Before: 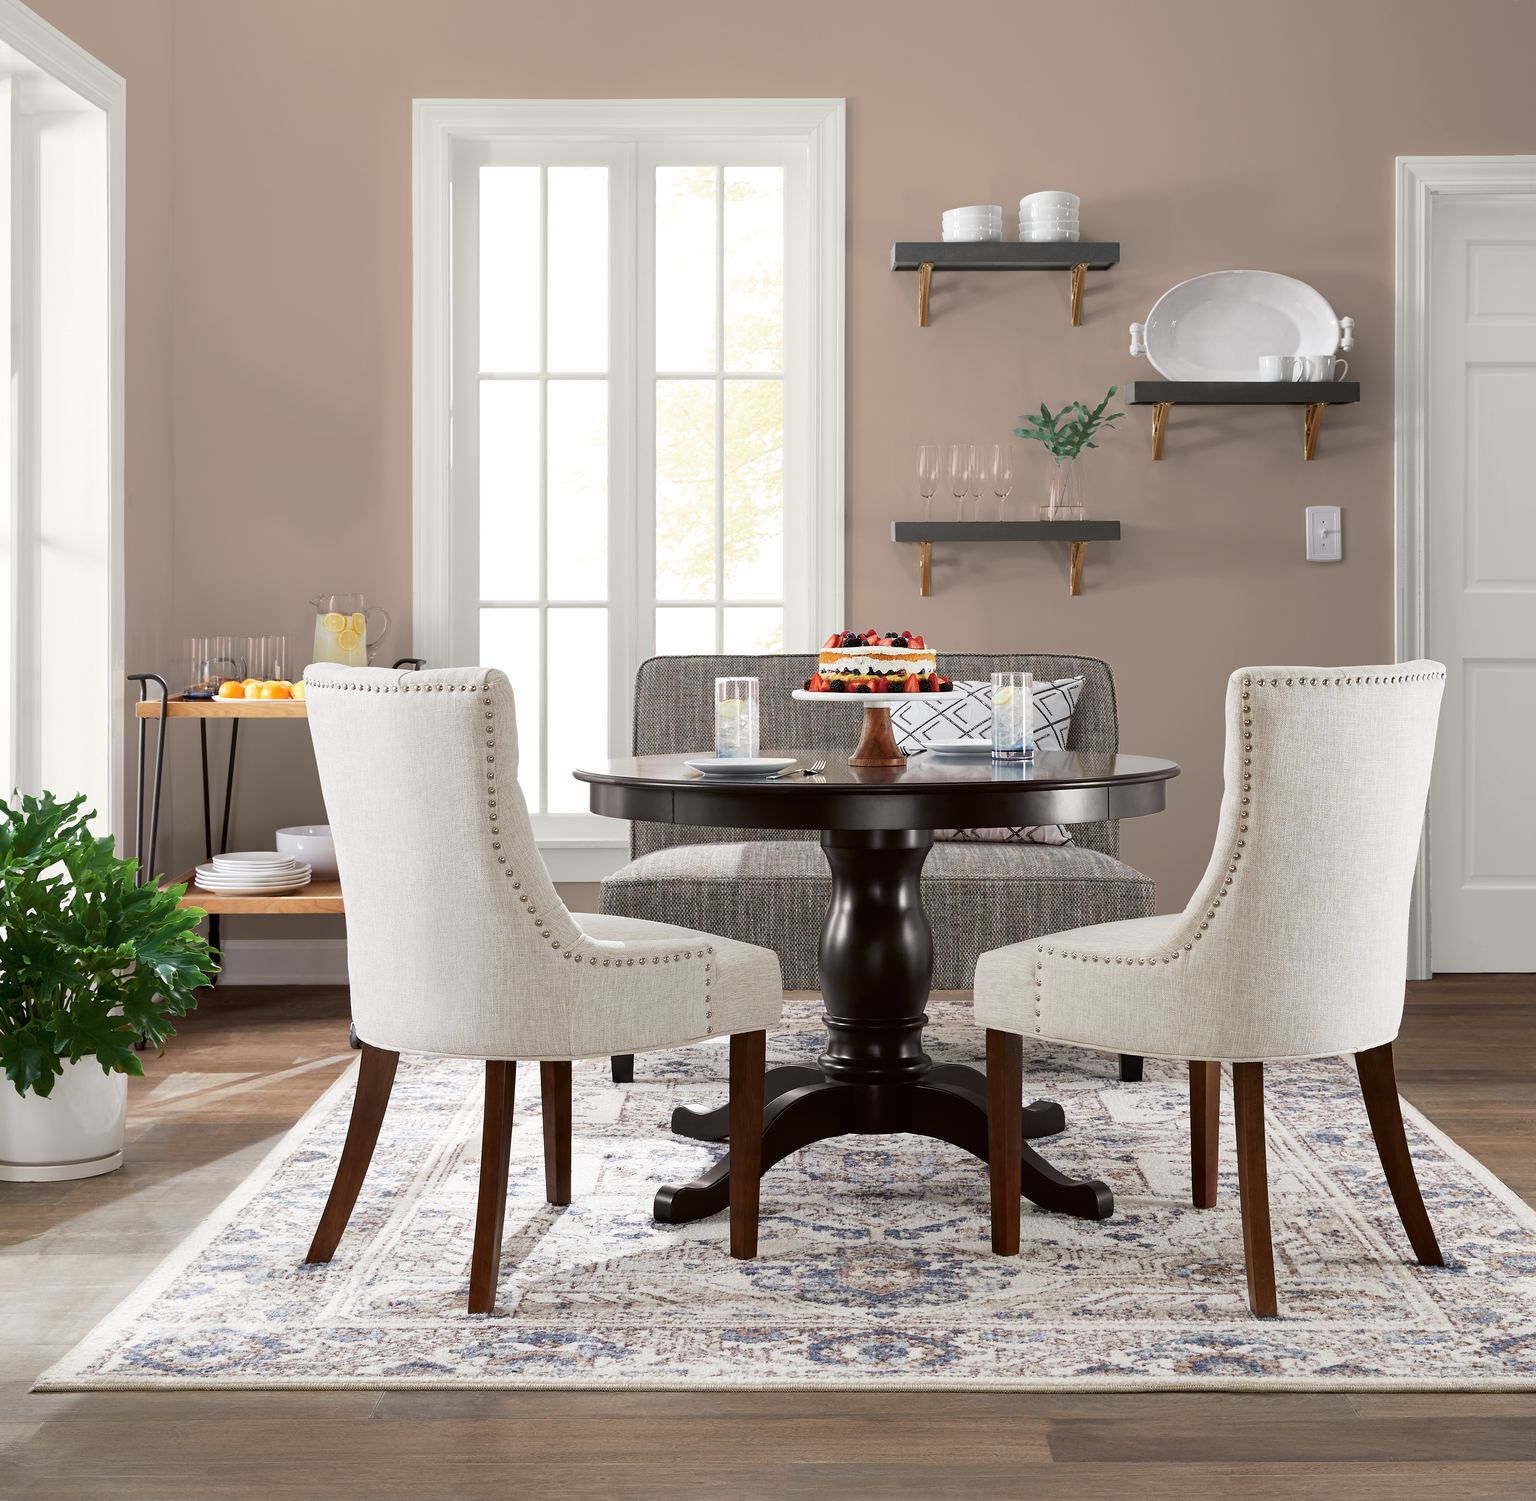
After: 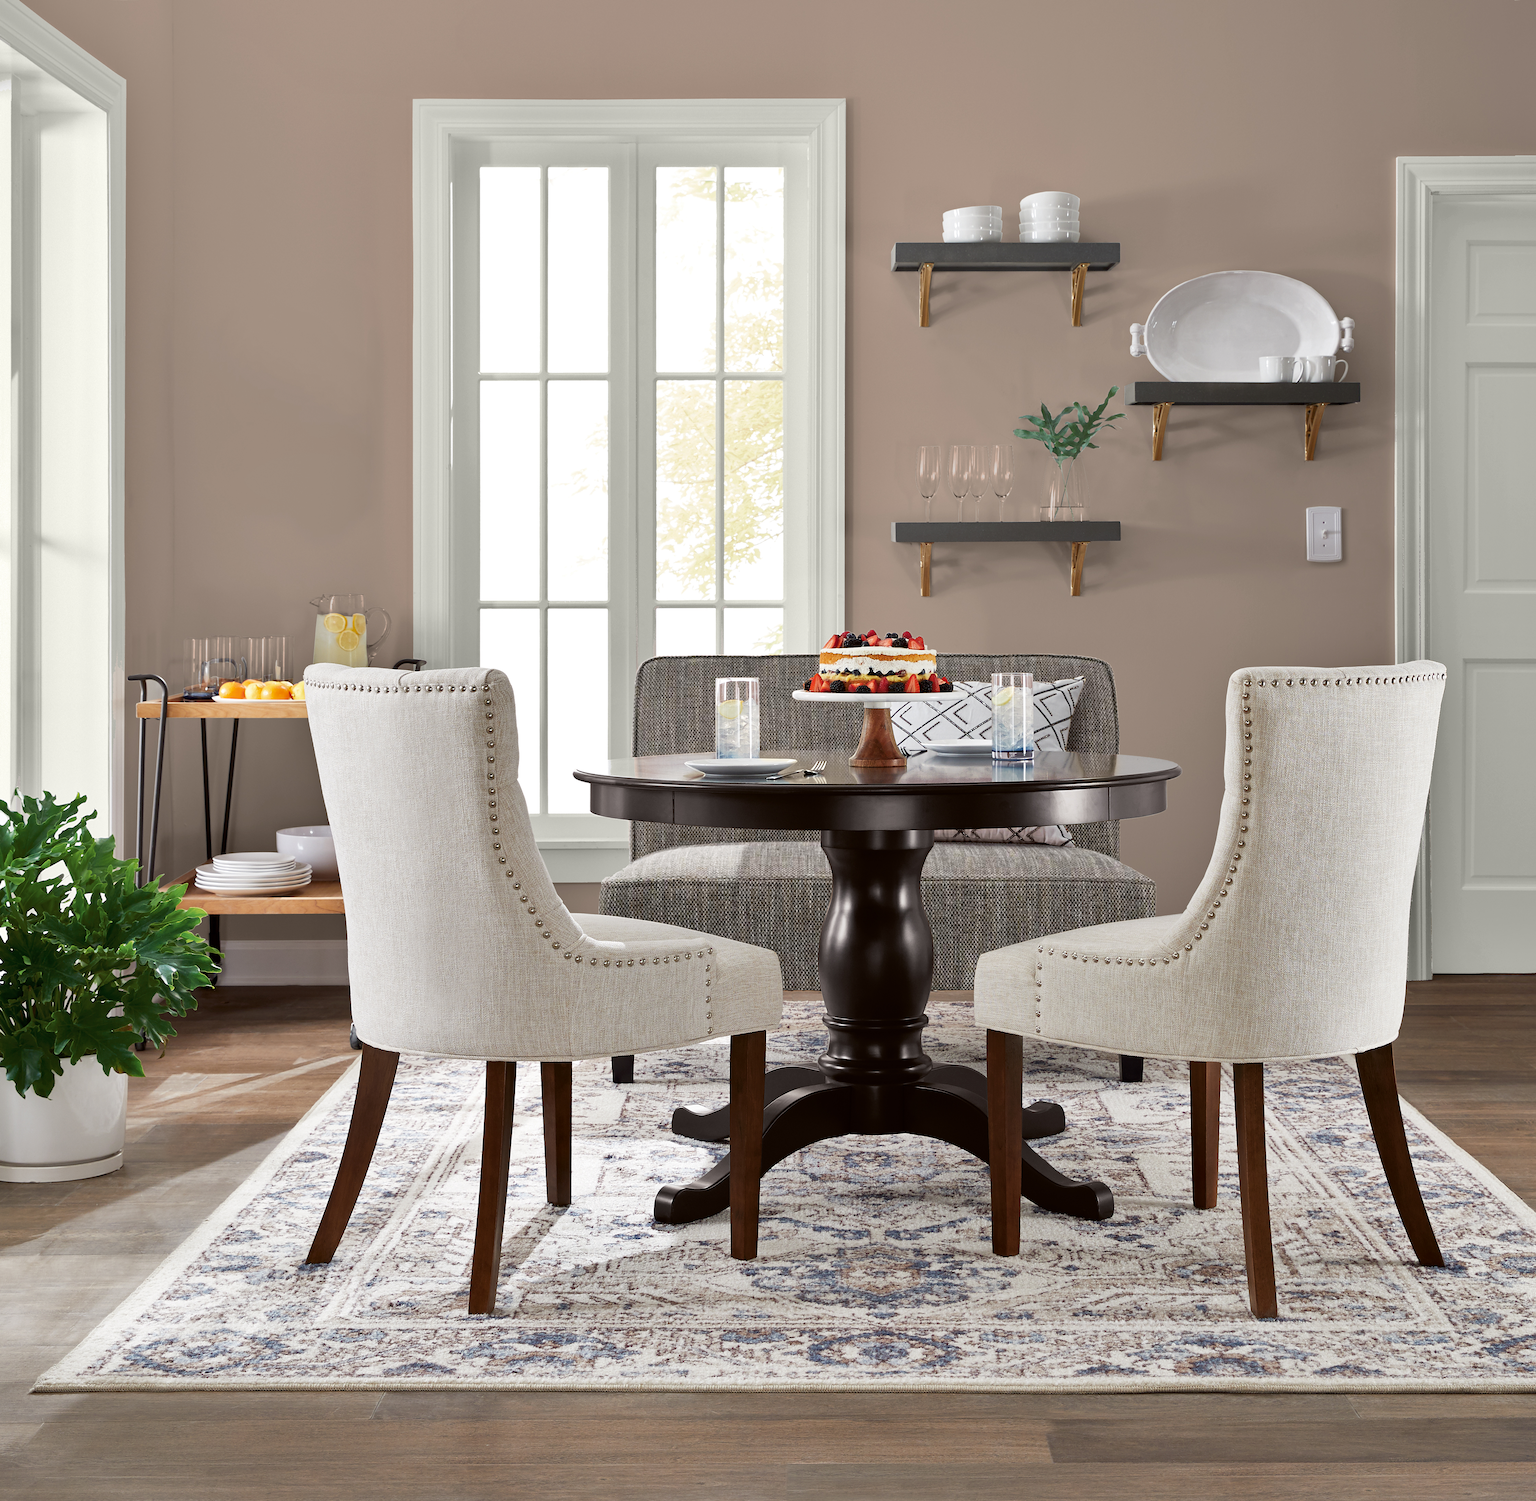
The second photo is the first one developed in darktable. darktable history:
shadows and highlights: shadows 22.75, highlights -48.83, soften with gaussian
